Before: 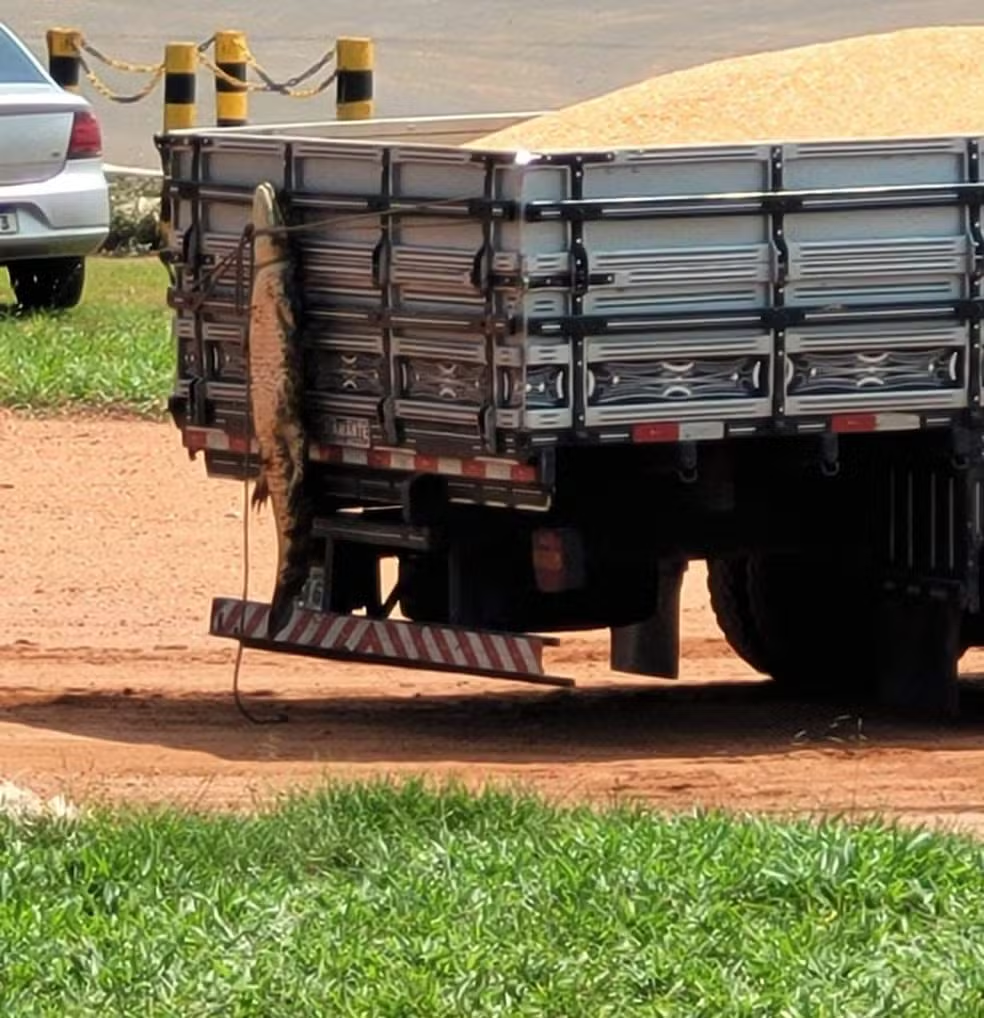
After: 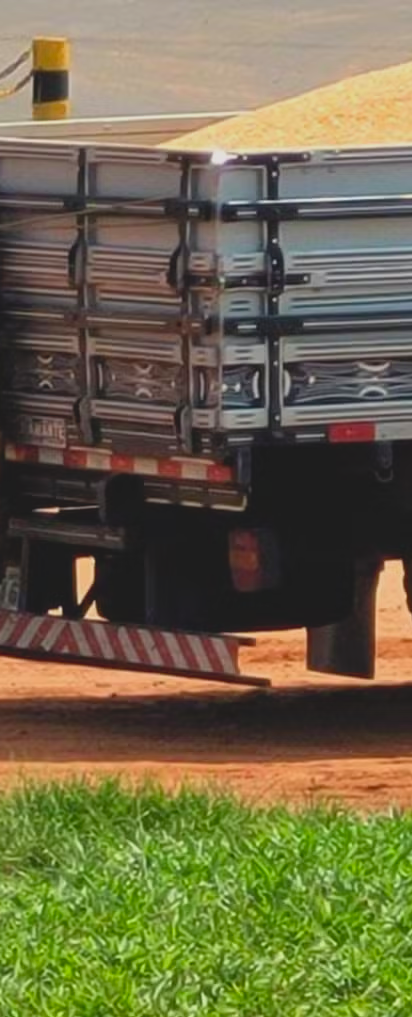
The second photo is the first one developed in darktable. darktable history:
contrast brightness saturation: contrast -0.206, saturation 0.189
crop: left 30.938%, right 27.102%
